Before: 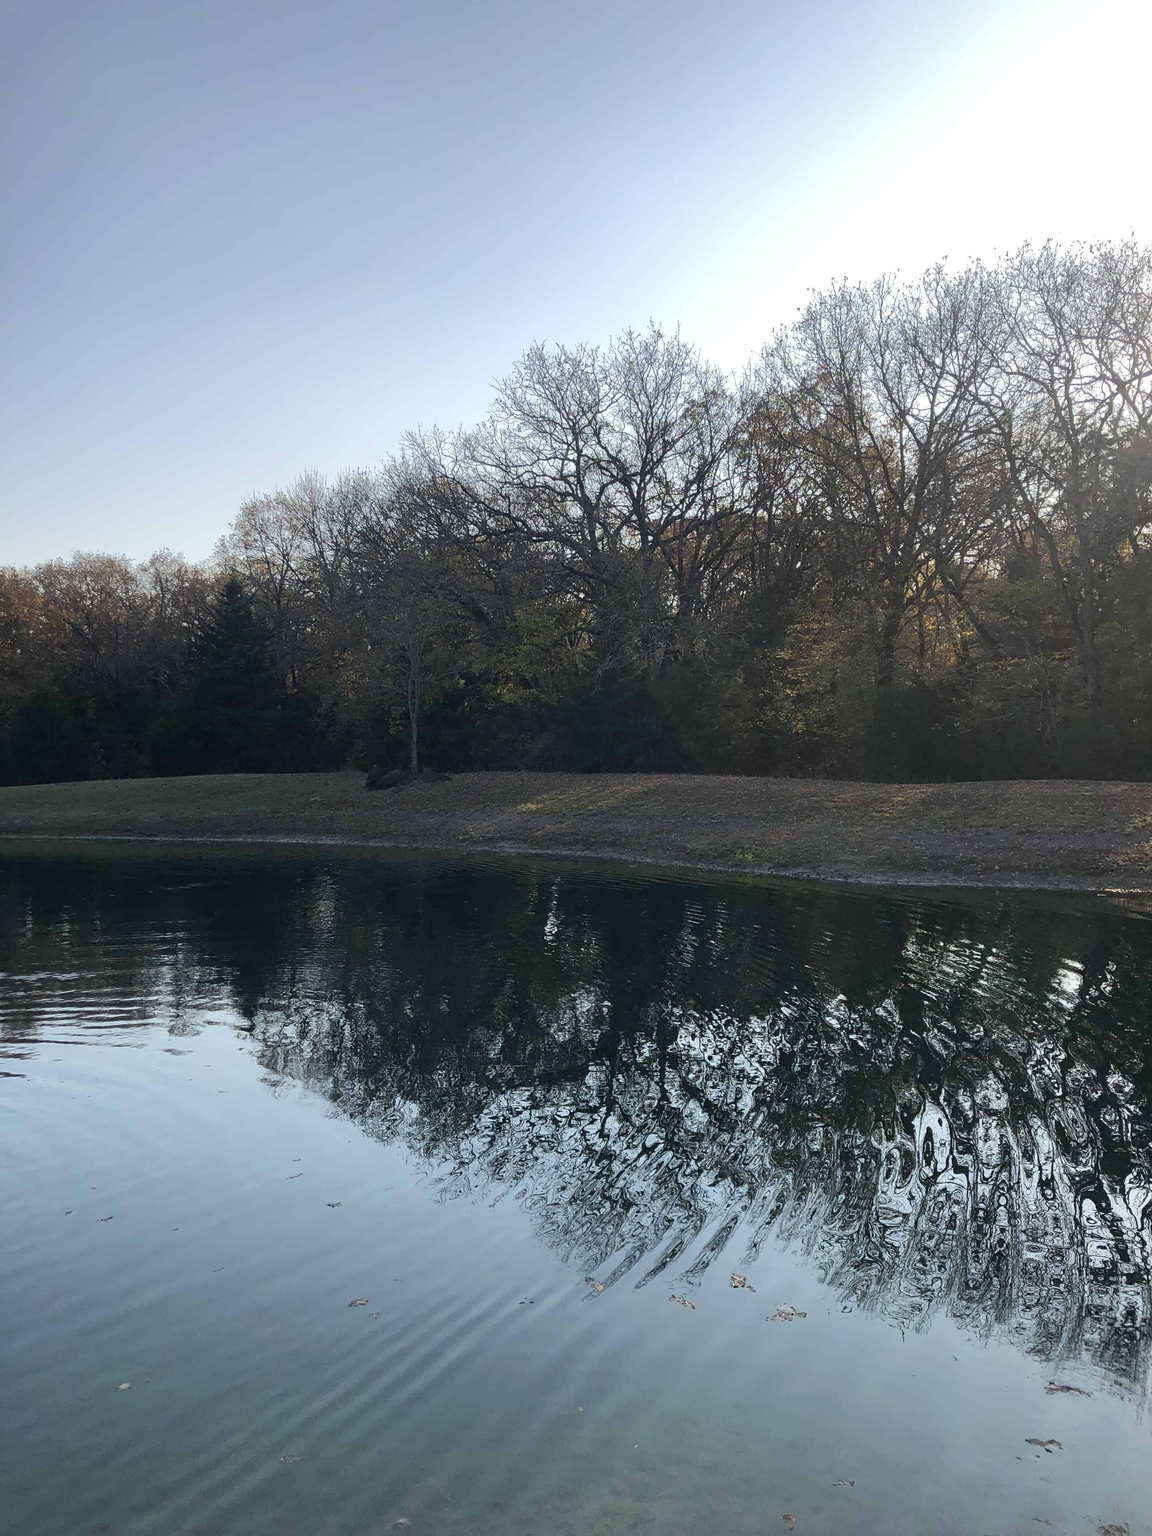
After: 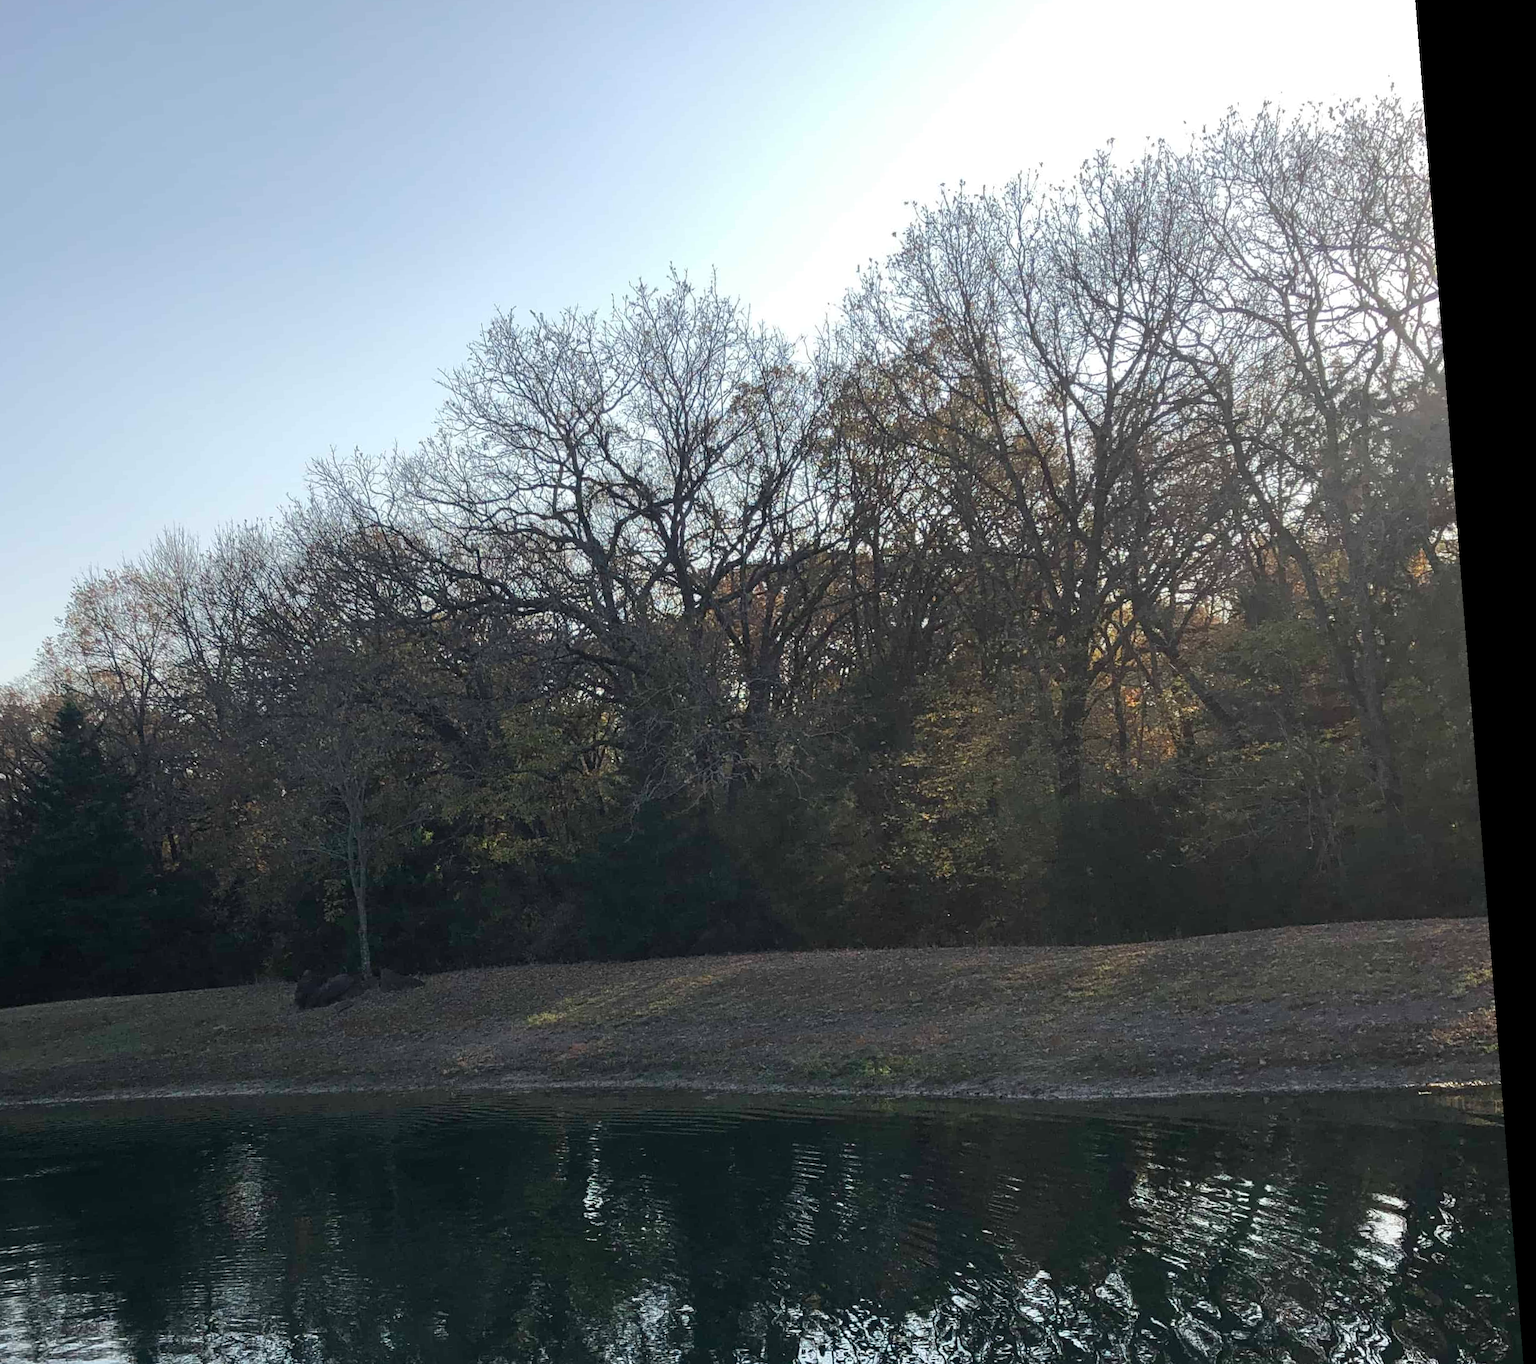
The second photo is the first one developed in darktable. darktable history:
rotate and perspective: rotation -4.2°, shear 0.006, automatic cropping off
crop: left 18.38%, top 11.092%, right 2.134%, bottom 33.217%
